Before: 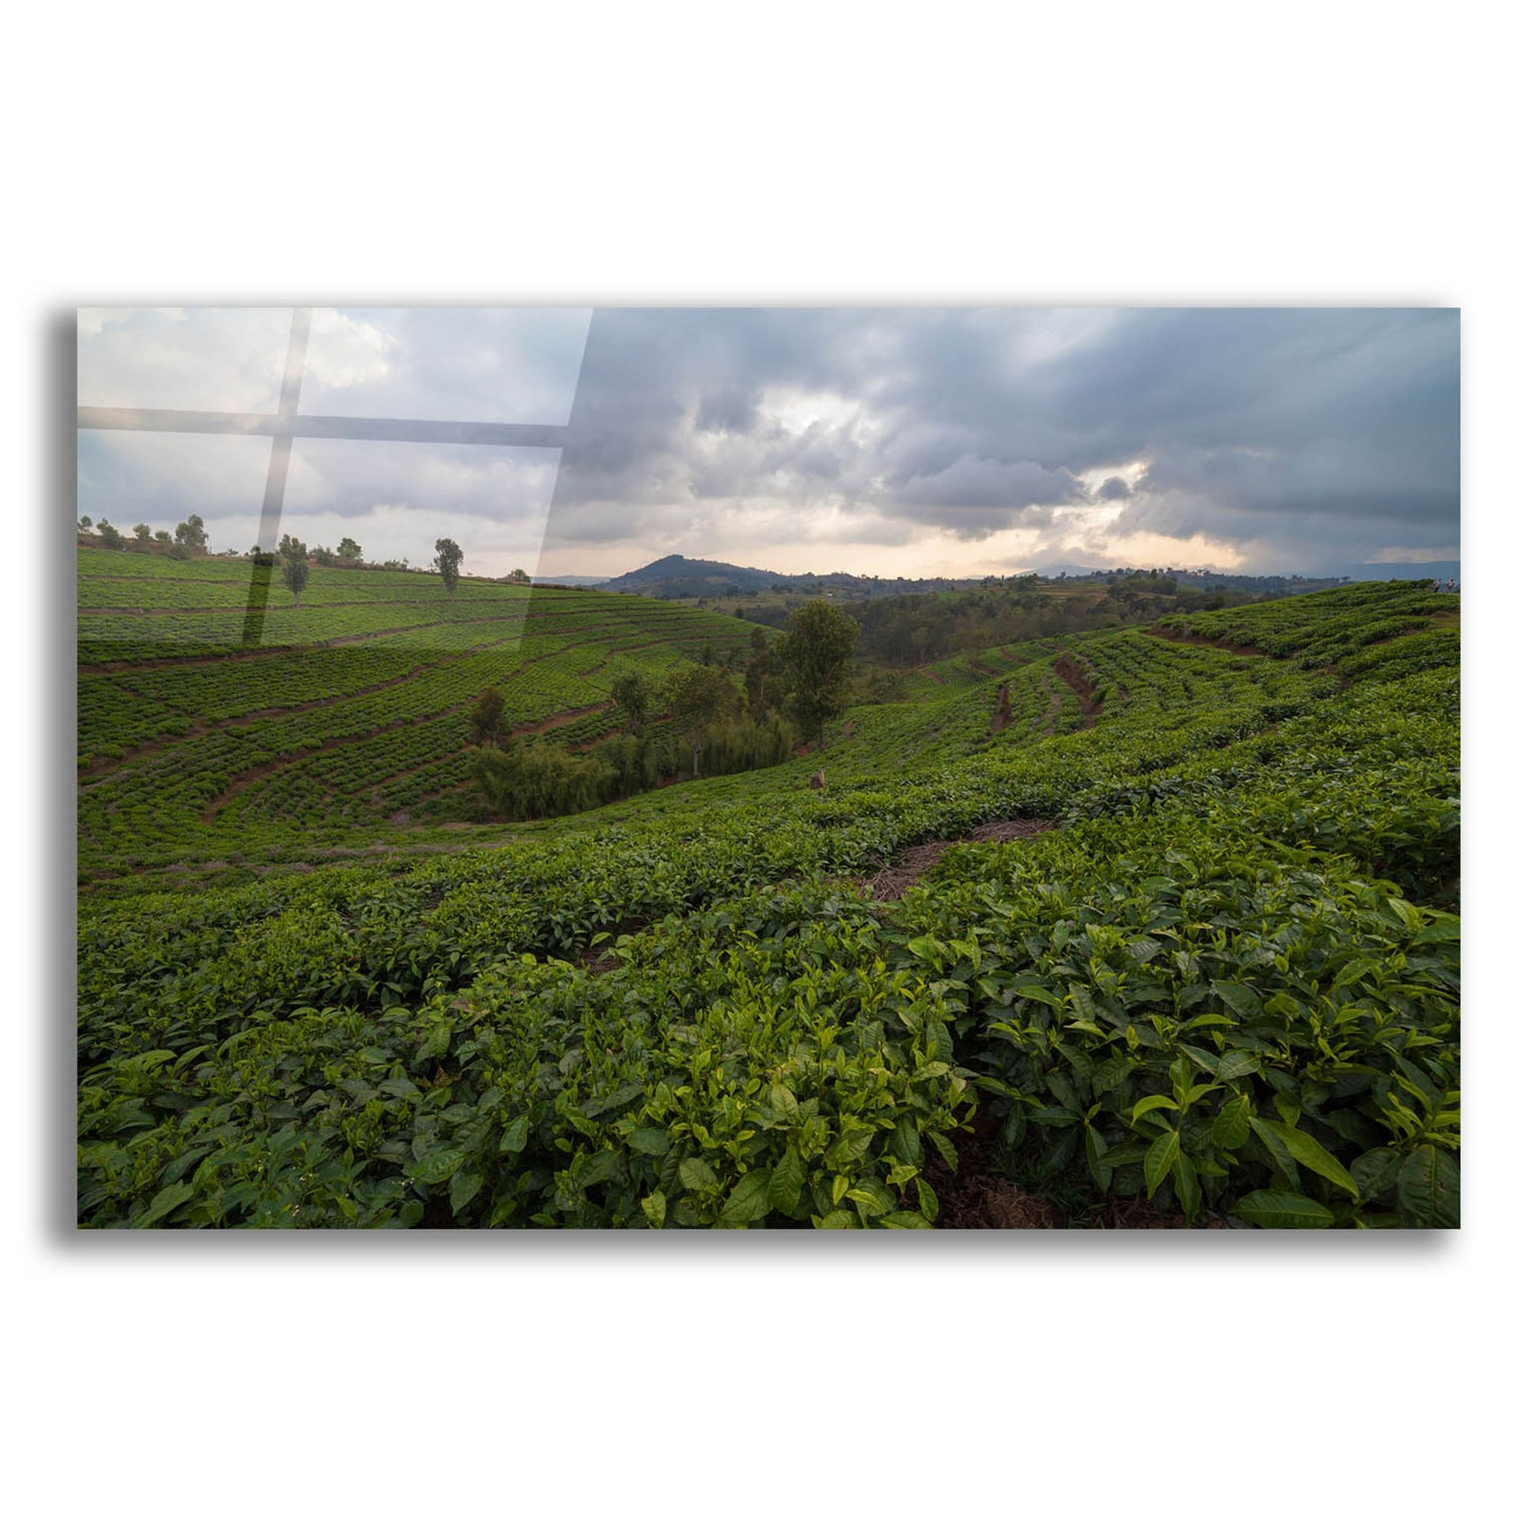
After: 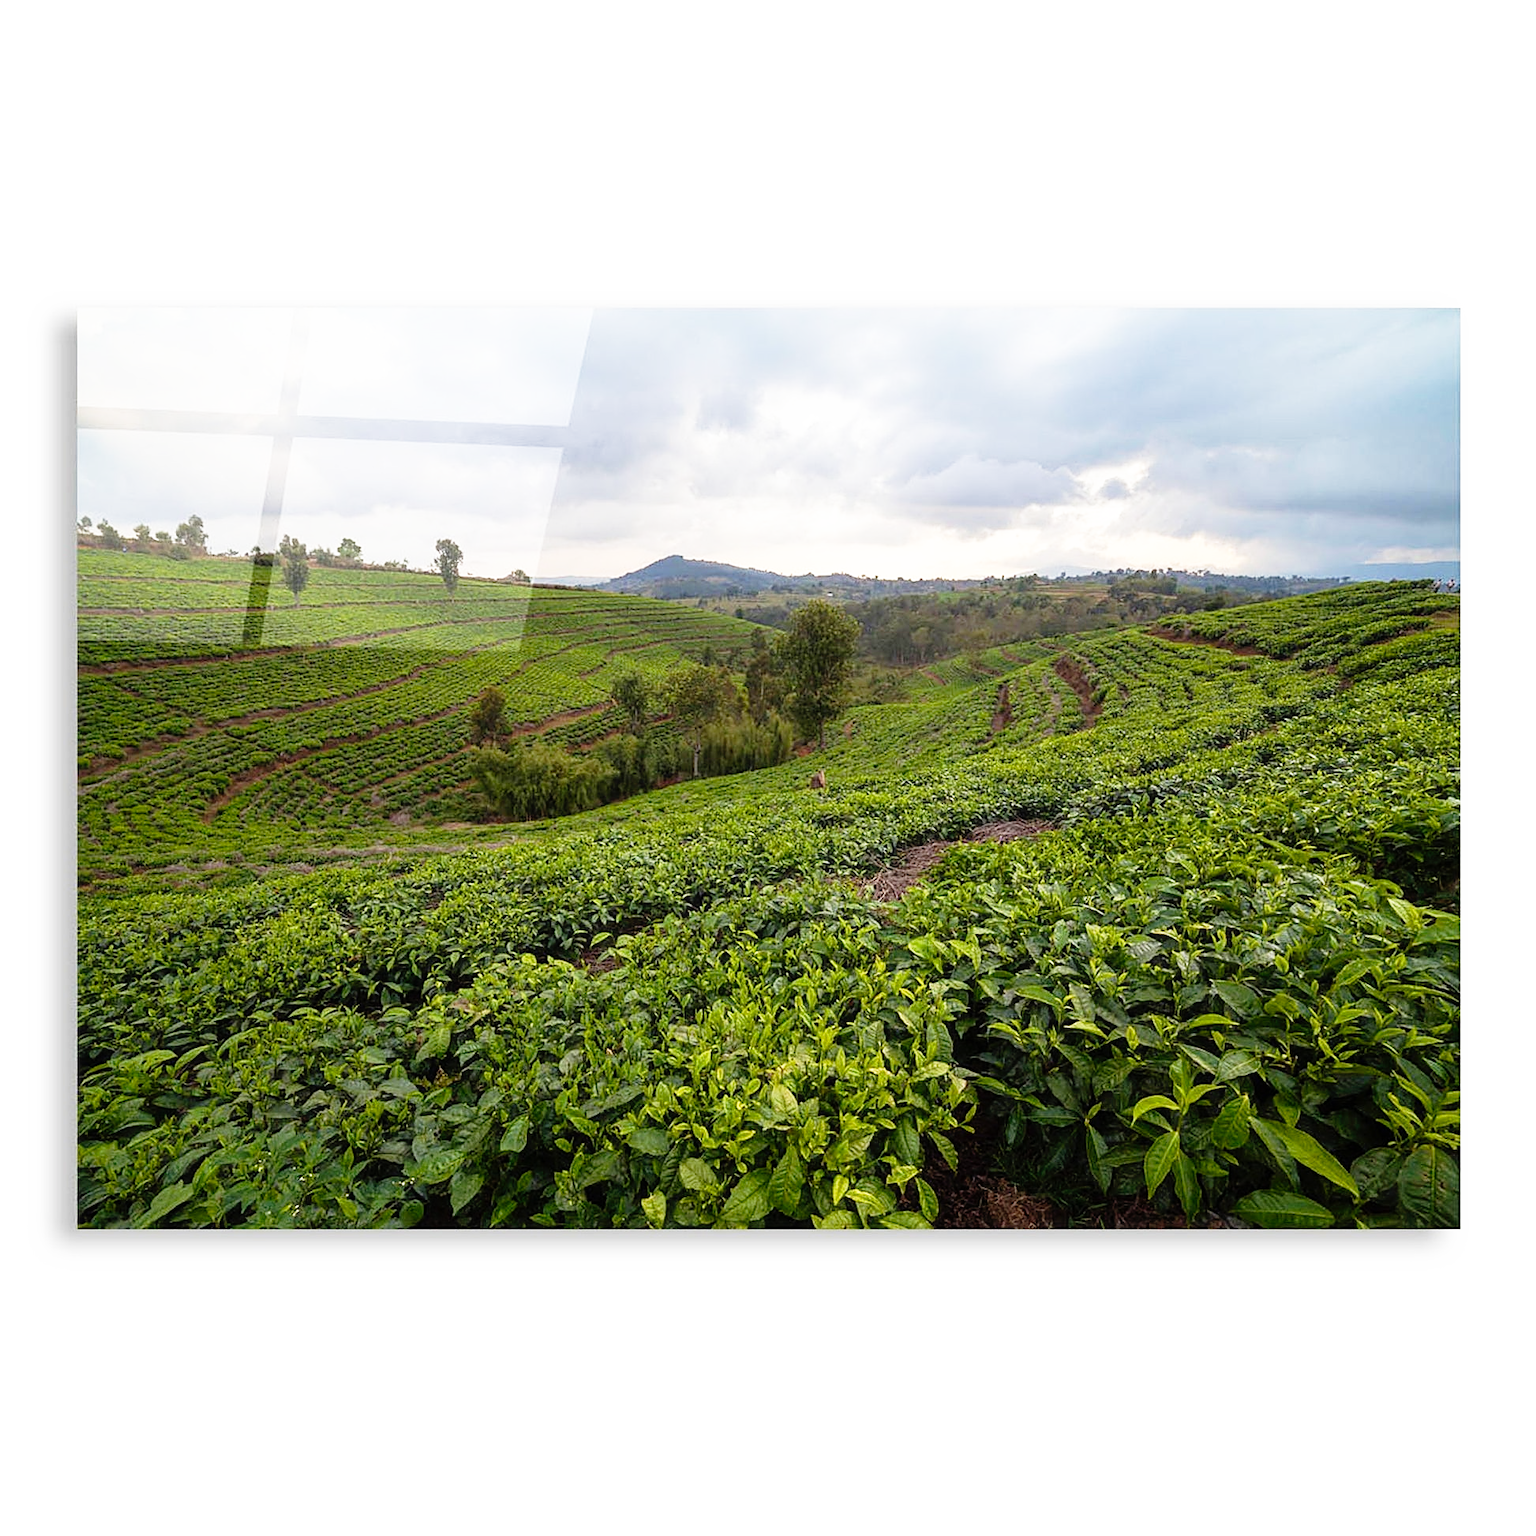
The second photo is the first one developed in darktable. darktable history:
sharpen: on, module defaults
base curve: curves: ch0 [(0, 0) (0.012, 0.01) (0.073, 0.168) (0.31, 0.711) (0.645, 0.957) (1, 1)], preserve colors none
haze removal: strength -0.1, adaptive false
